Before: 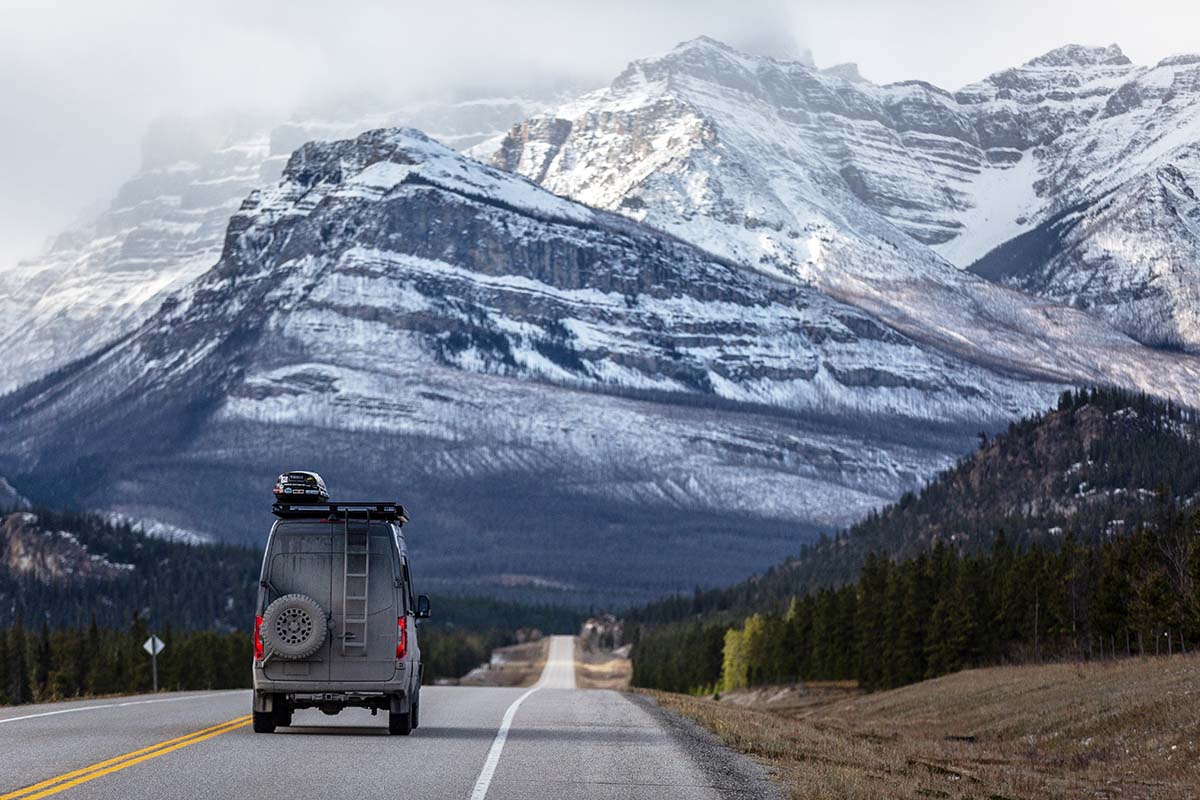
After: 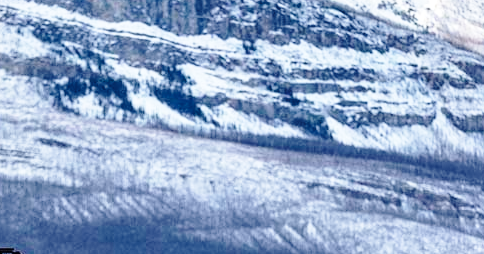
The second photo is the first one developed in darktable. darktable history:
base curve: curves: ch0 [(0, 0) (0.036, 0.037) (0.121, 0.228) (0.46, 0.76) (0.859, 0.983) (1, 1)], preserve colors none
contrast brightness saturation: contrast 0.072
crop: left 31.902%, top 31.871%, right 27.732%, bottom 36.291%
